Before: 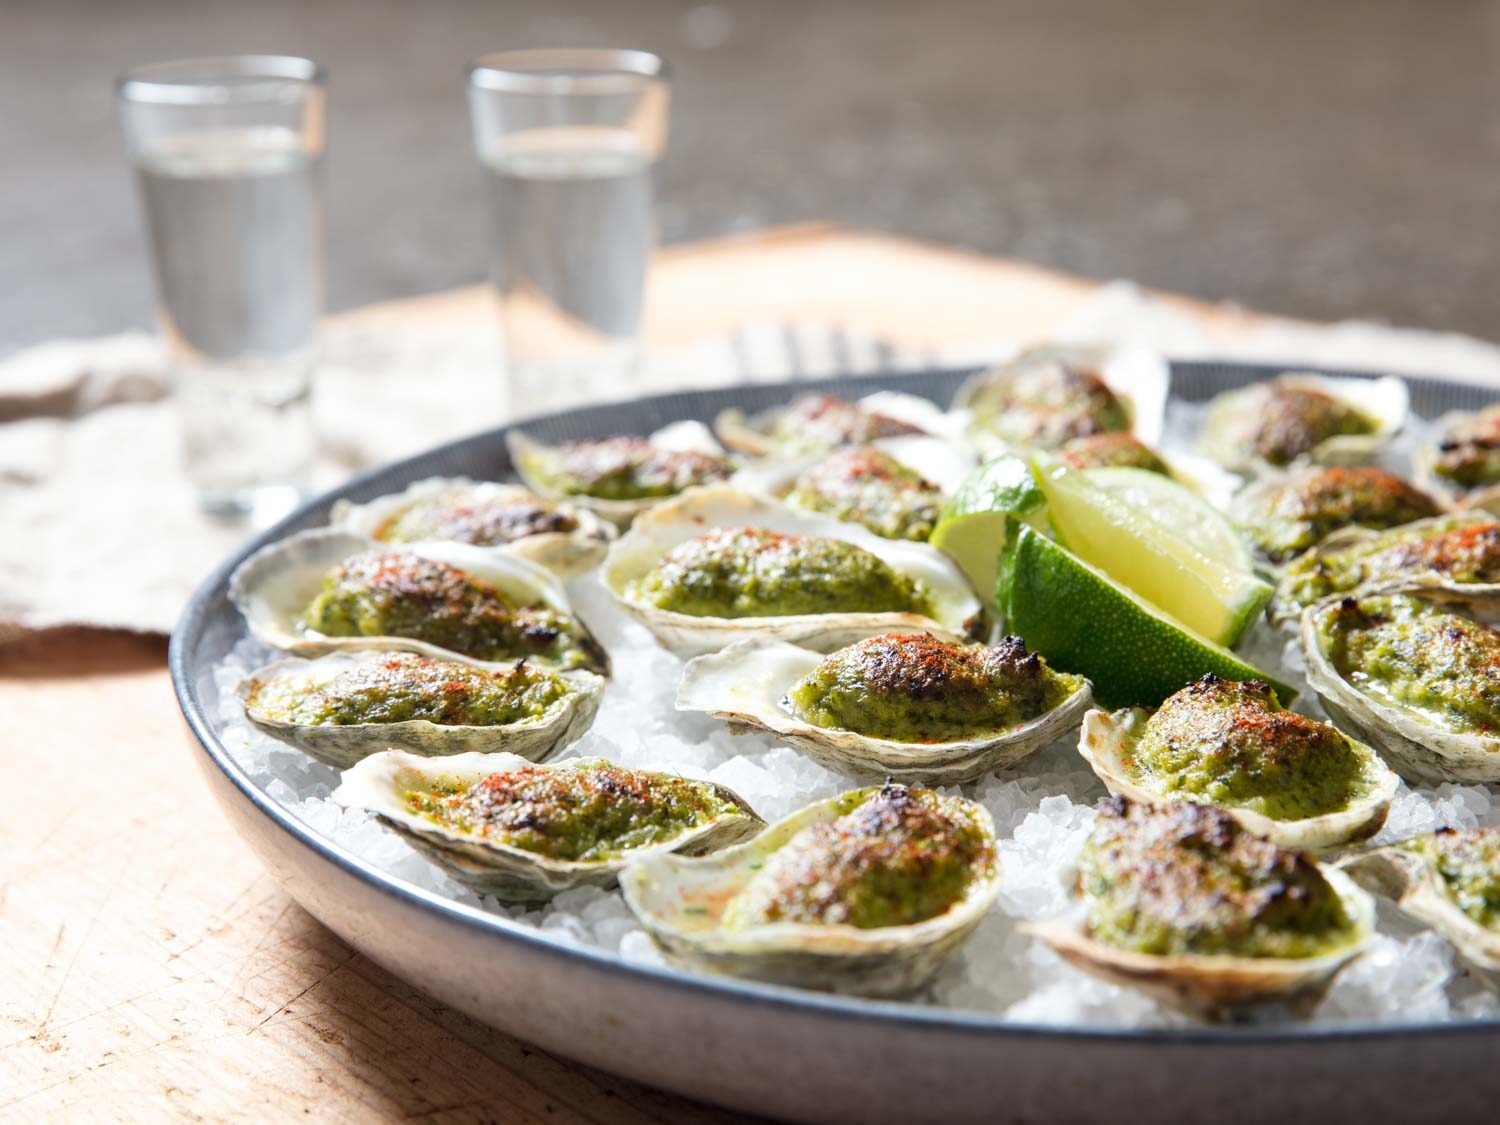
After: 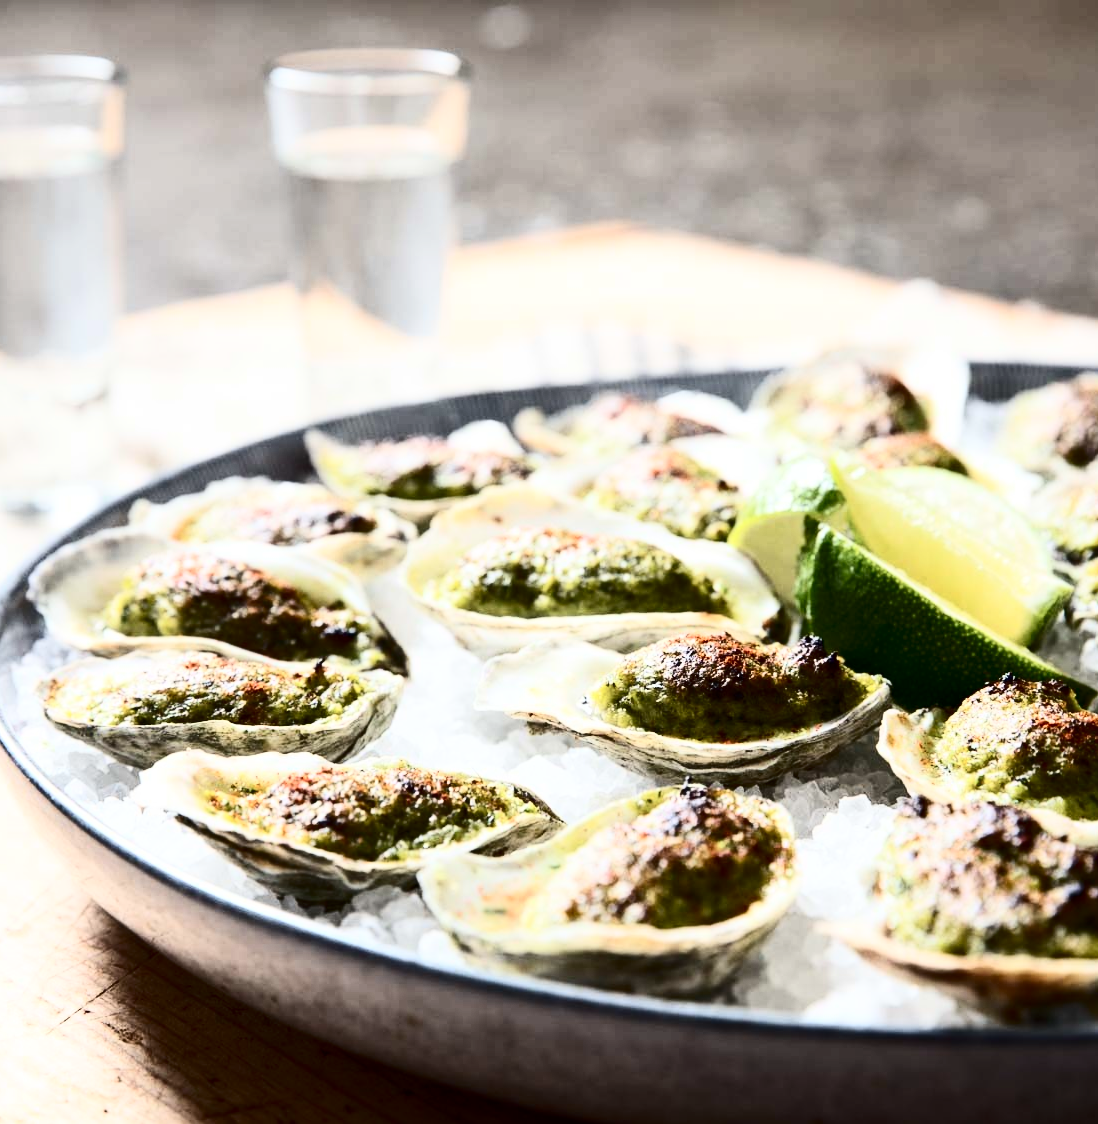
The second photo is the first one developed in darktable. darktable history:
crop: left 13.443%, right 13.31%
contrast brightness saturation: contrast 0.5, saturation -0.1
